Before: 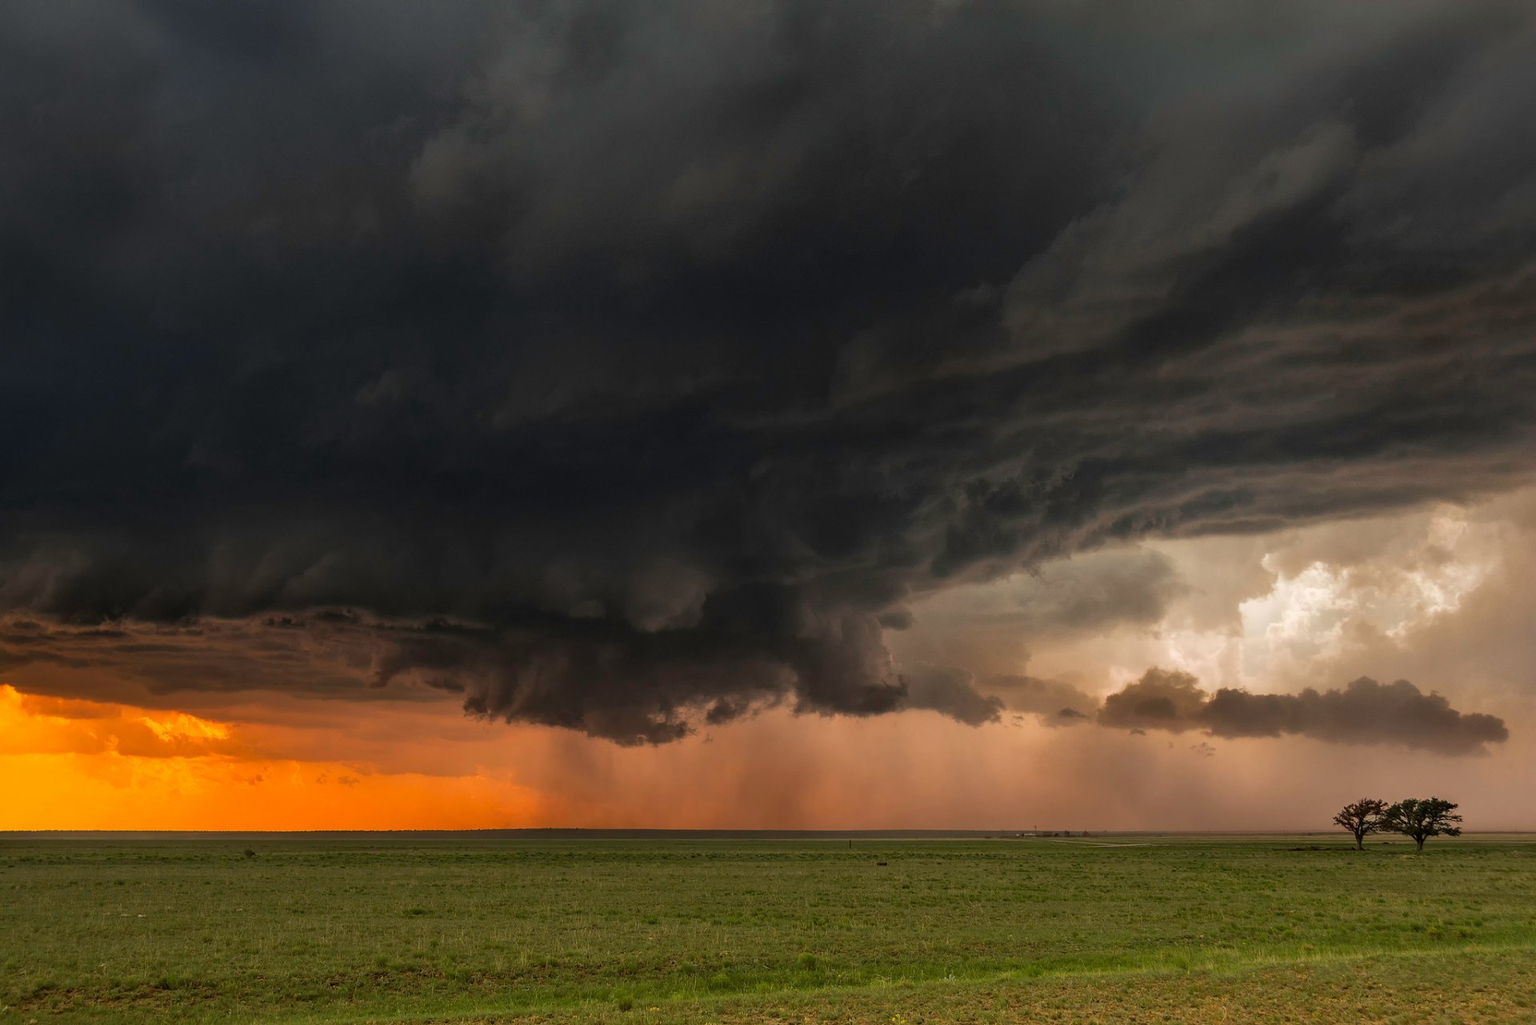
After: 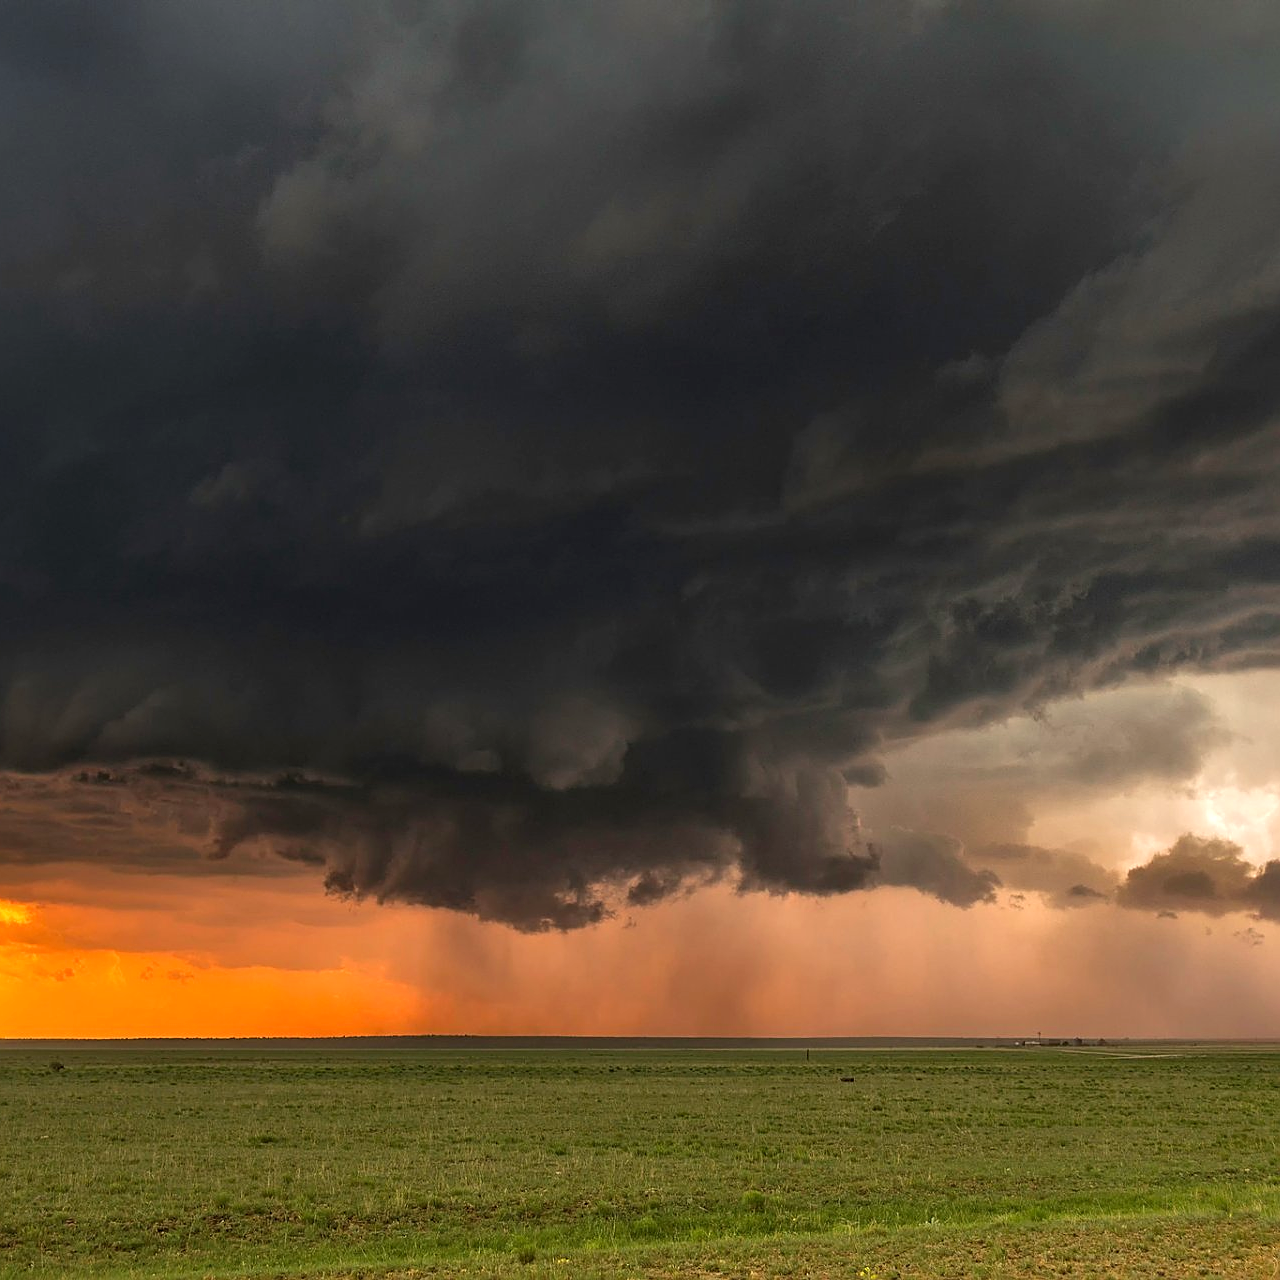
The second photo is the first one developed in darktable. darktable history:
sharpen: on, module defaults
exposure: black level correction 0, exposure 0.499 EV, compensate highlight preservation false
crop and rotate: left 13.328%, right 19.979%
